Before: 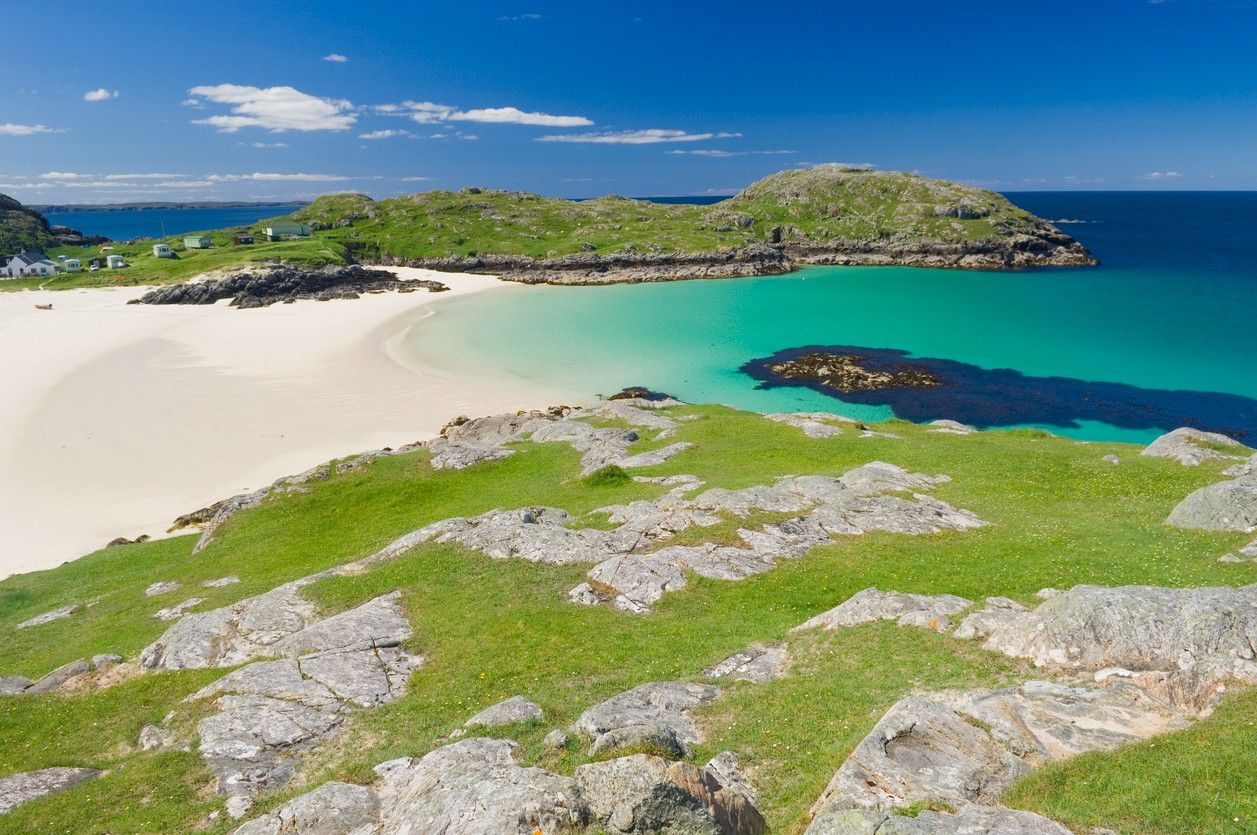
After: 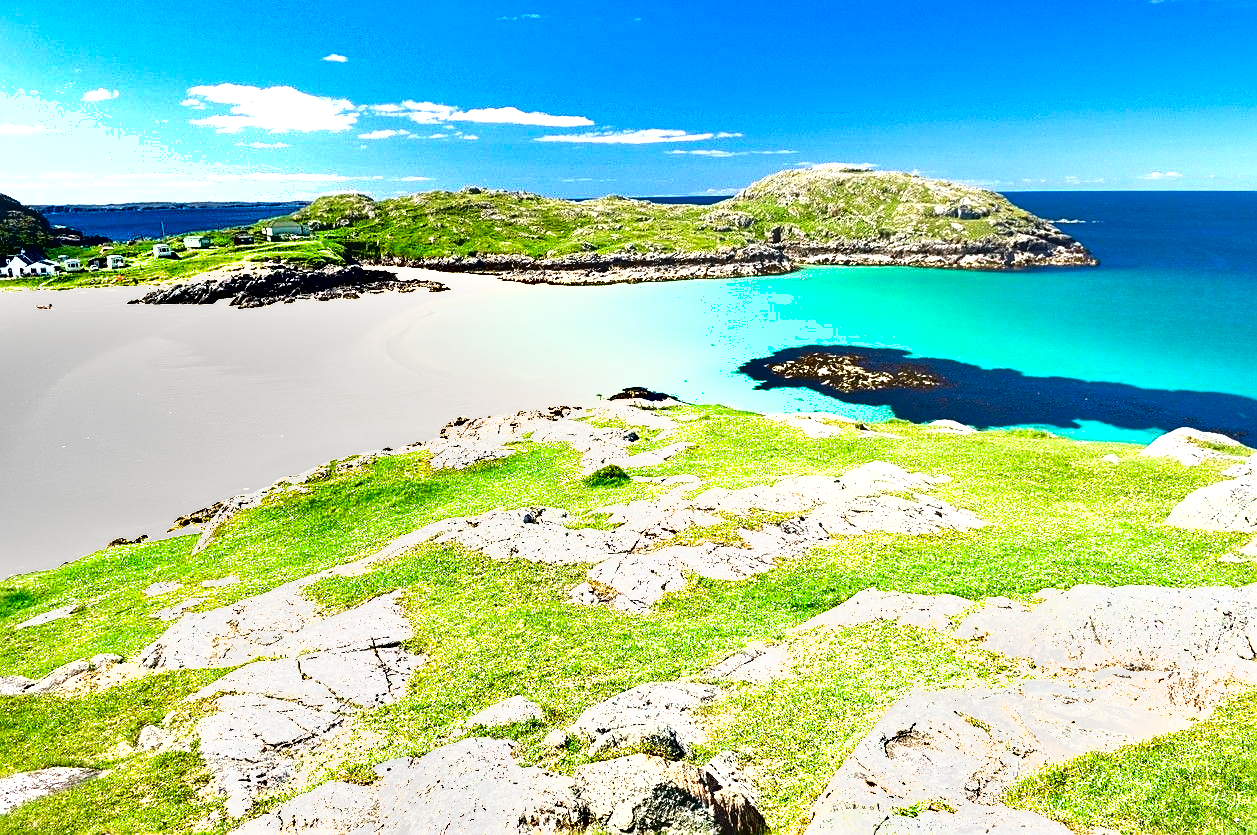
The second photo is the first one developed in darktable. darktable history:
sharpen: on, module defaults
exposure: black level correction 0, exposure 1.741 EV, compensate exposure bias true, compensate highlight preservation false
shadows and highlights: shadows 60, soften with gaussian
